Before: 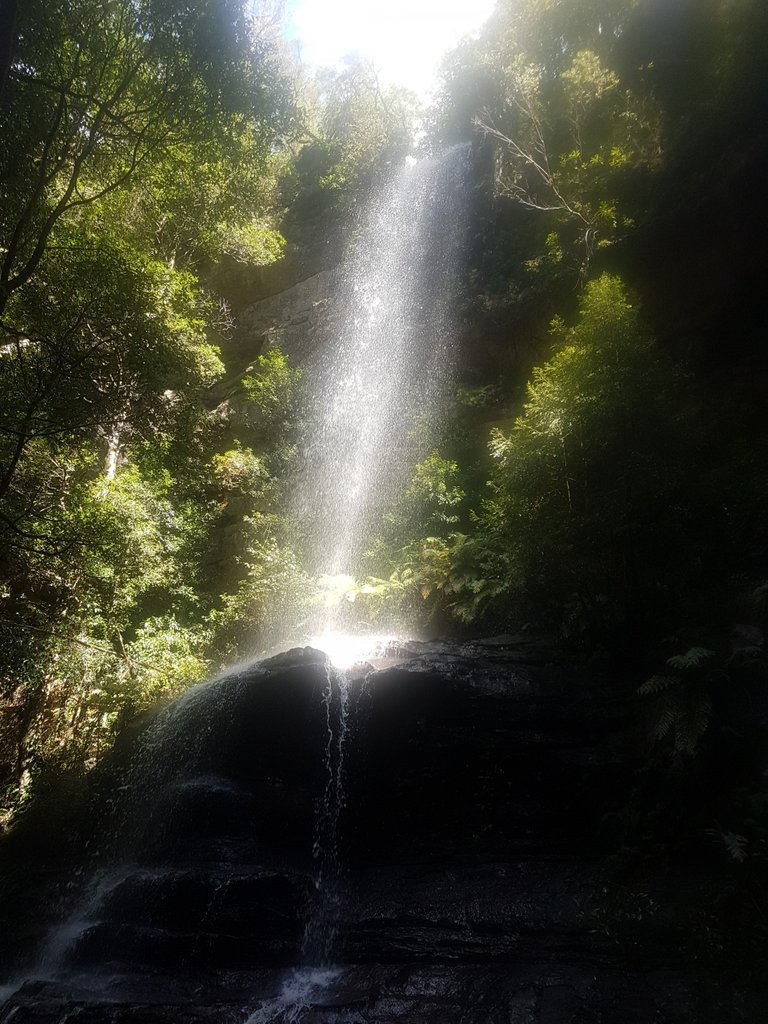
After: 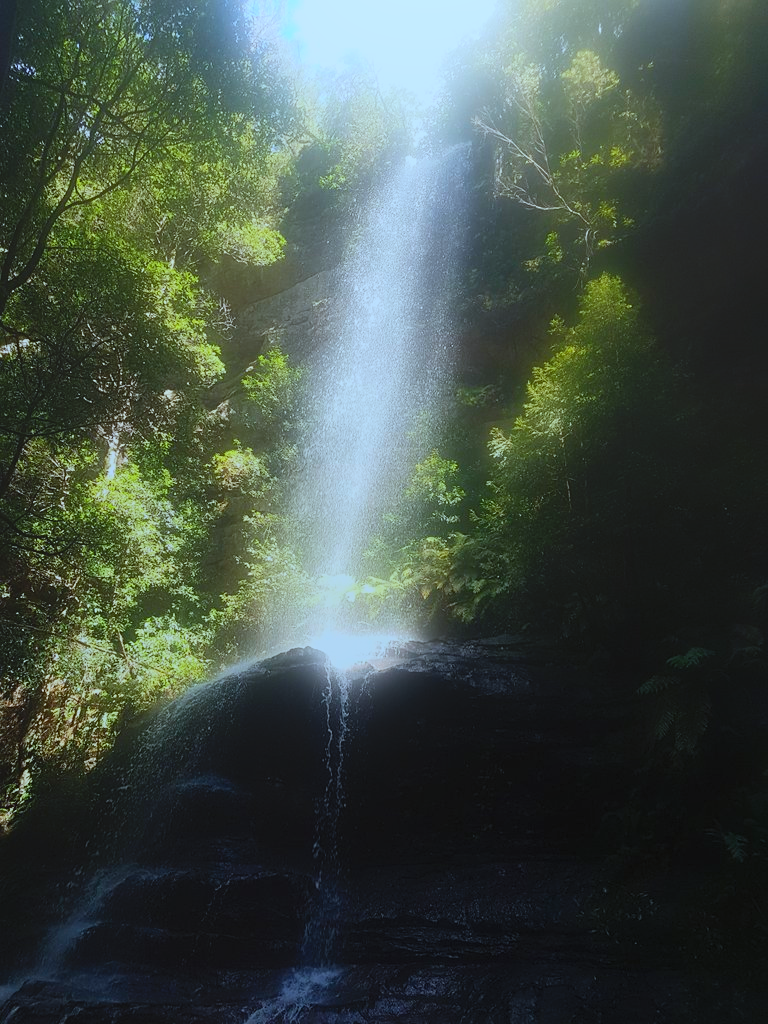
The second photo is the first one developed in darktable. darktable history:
color calibration: illuminant Planckian (black body), x 0.378, y 0.375, temperature 4022.17 K
contrast brightness saturation: contrast 0.198, brightness 0.165, saturation 0.217
sharpen: amount 0.209
local contrast: detail 71%
